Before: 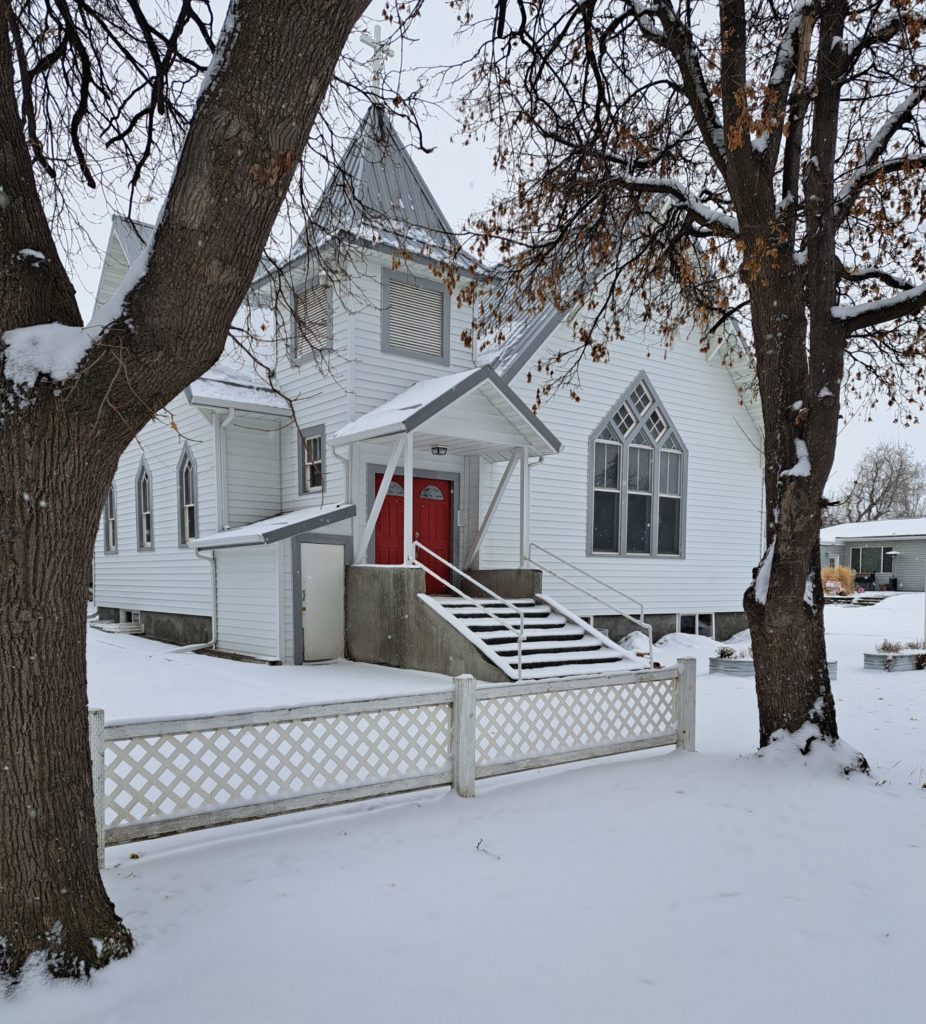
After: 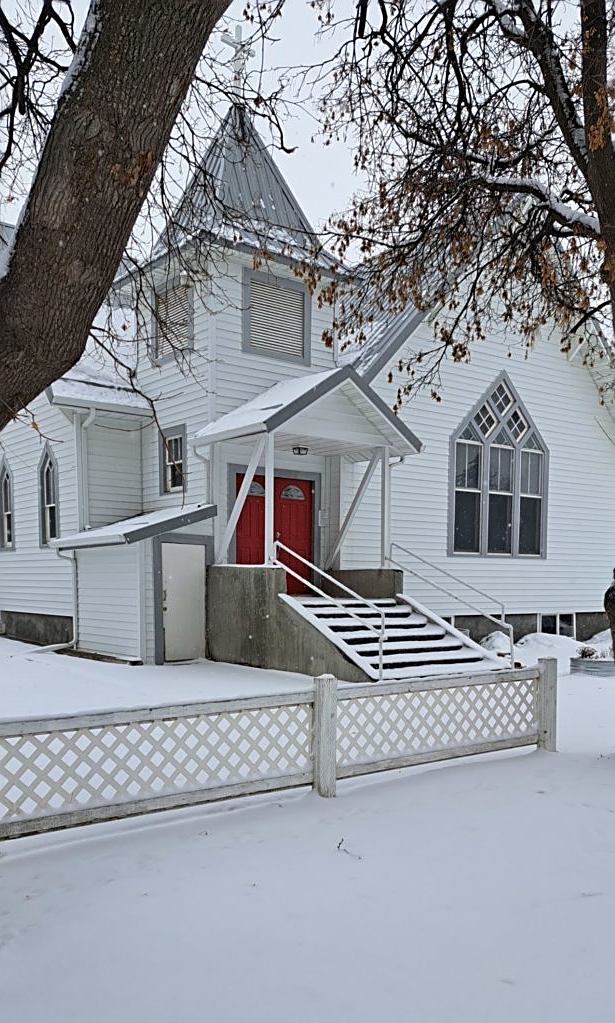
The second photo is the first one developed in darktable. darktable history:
crop and rotate: left 15.103%, right 18.384%
sharpen: on, module defaults
